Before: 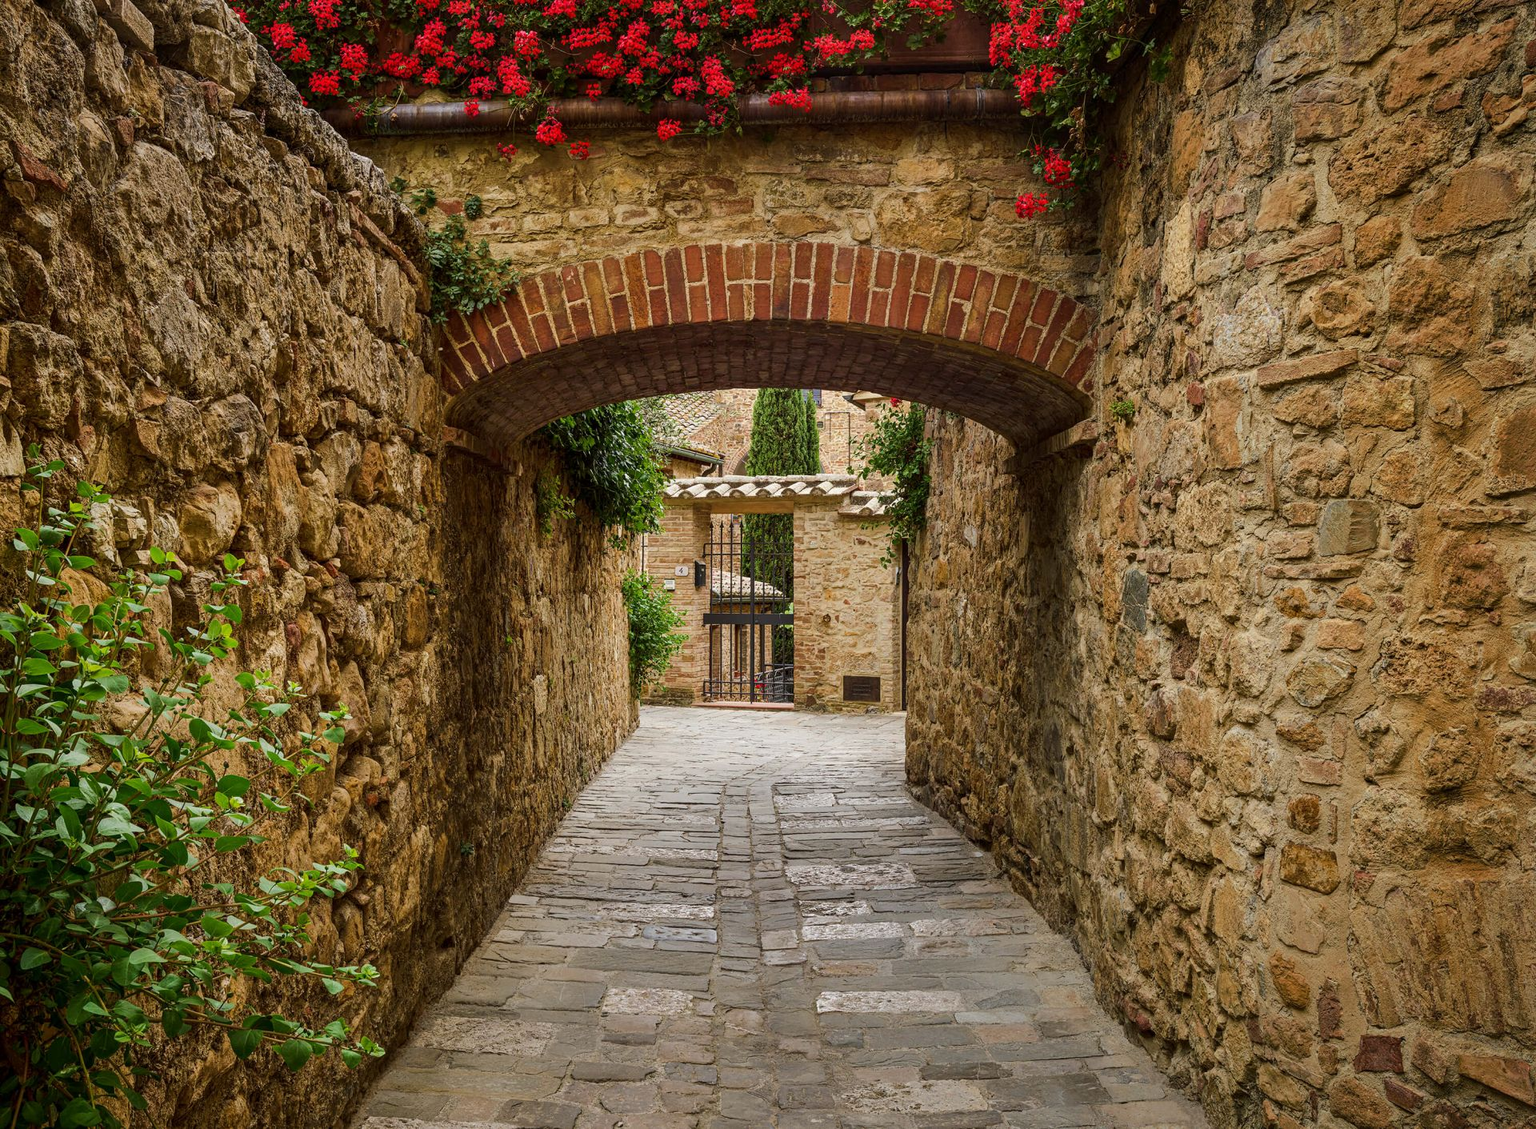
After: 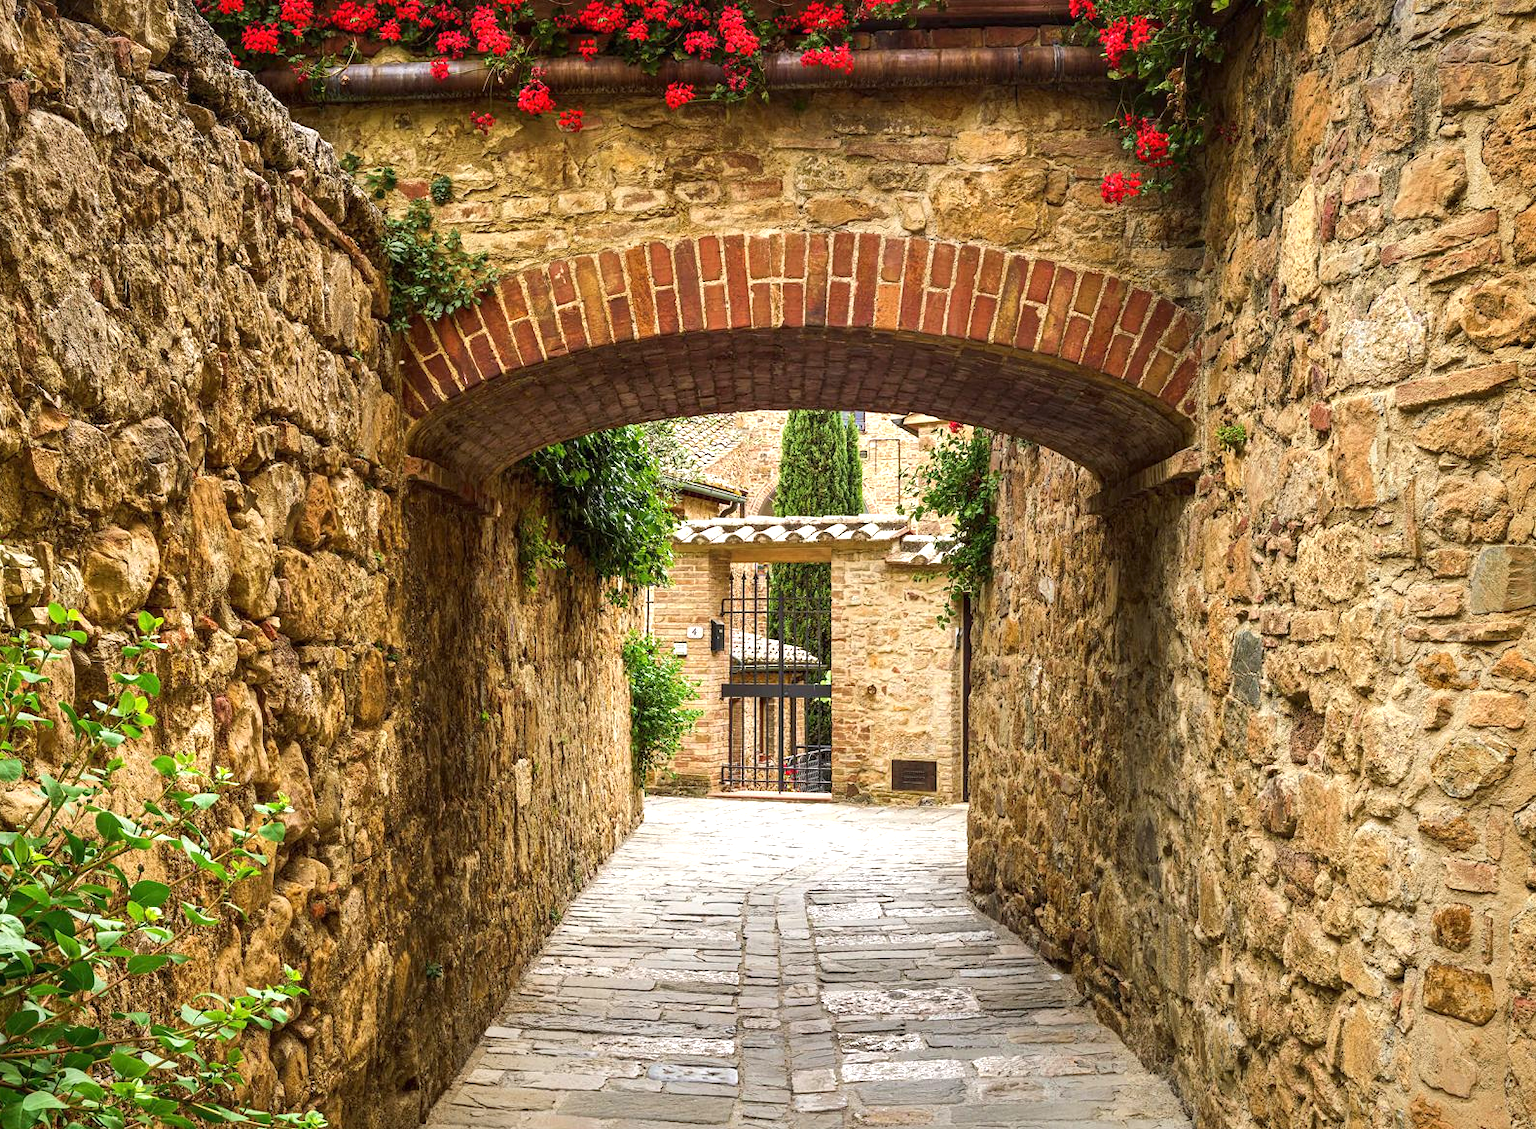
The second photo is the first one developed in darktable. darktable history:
exposure: black level correction 0, exposure 0.9 EV, compensate highlight preservation false
crop and rotate: left 7.196%, top 4.574%, right 10.605%, bottom 13.178%
